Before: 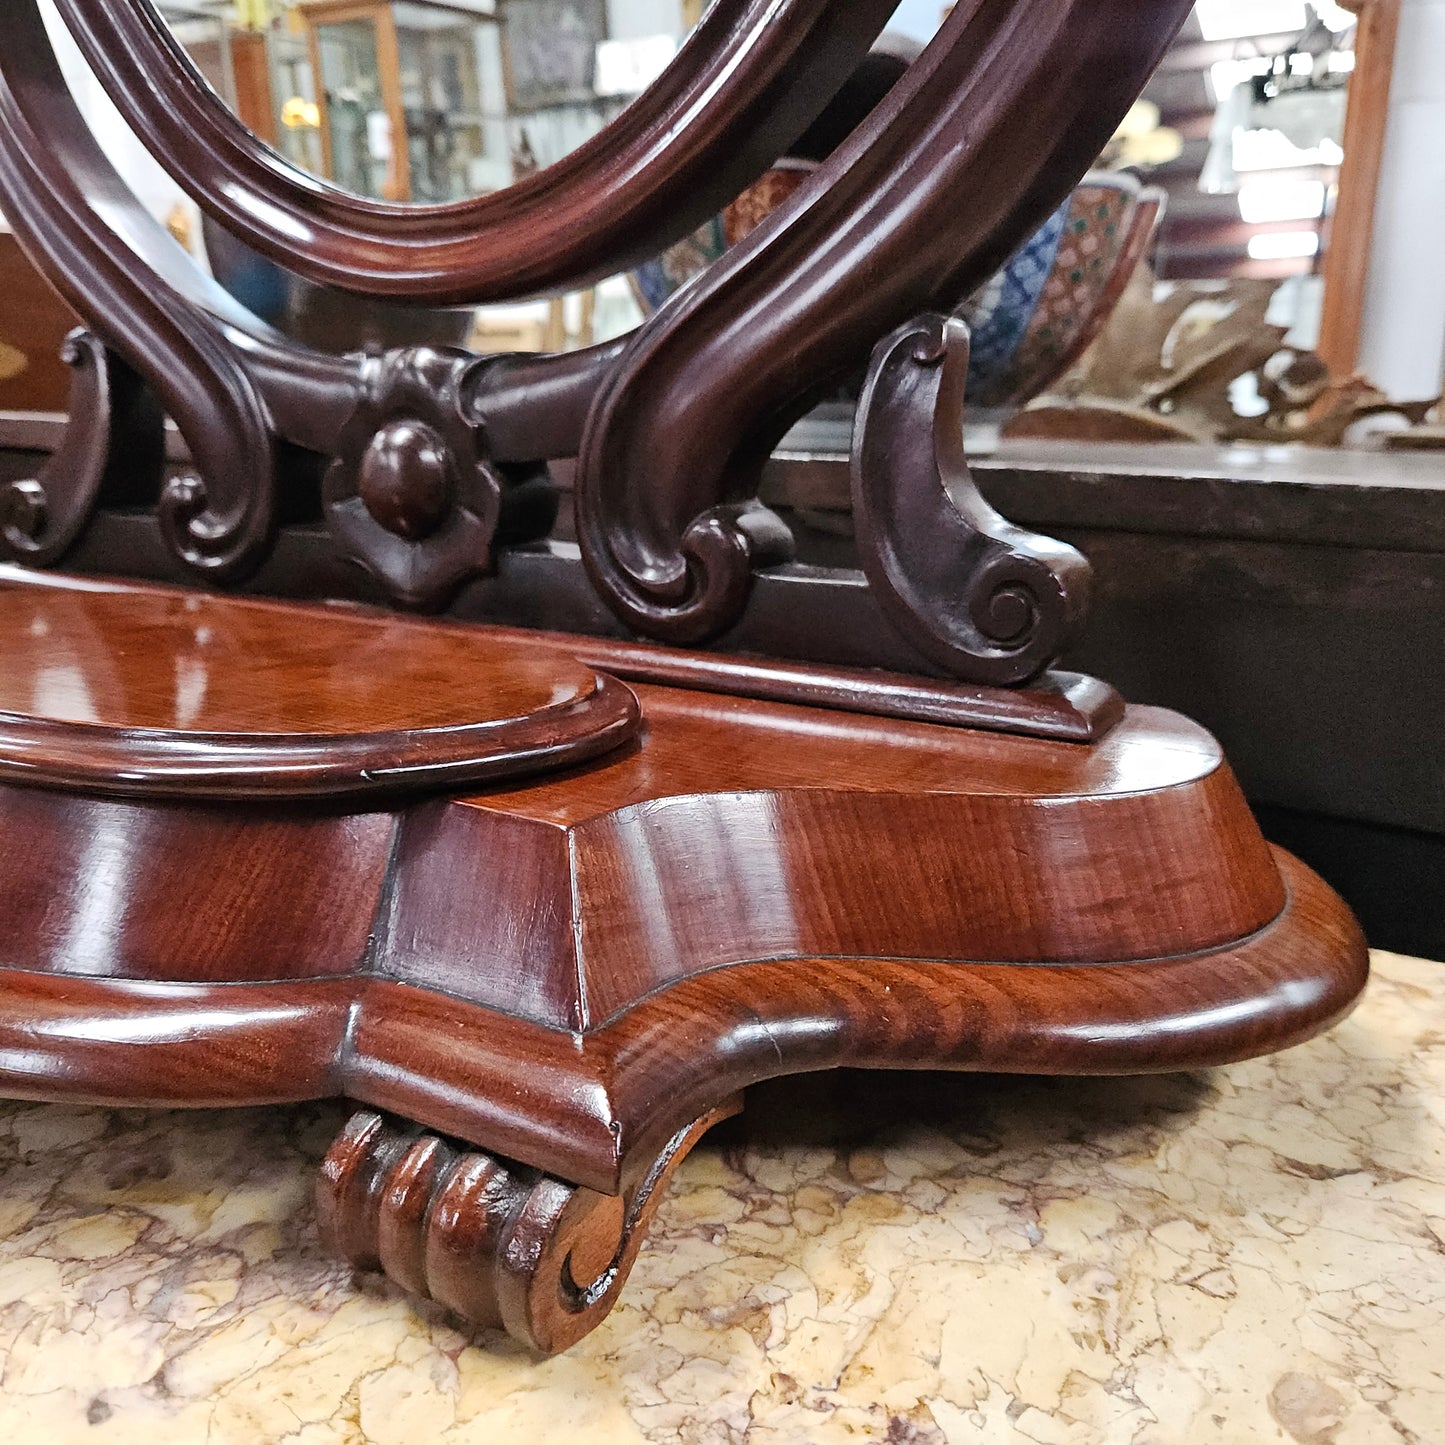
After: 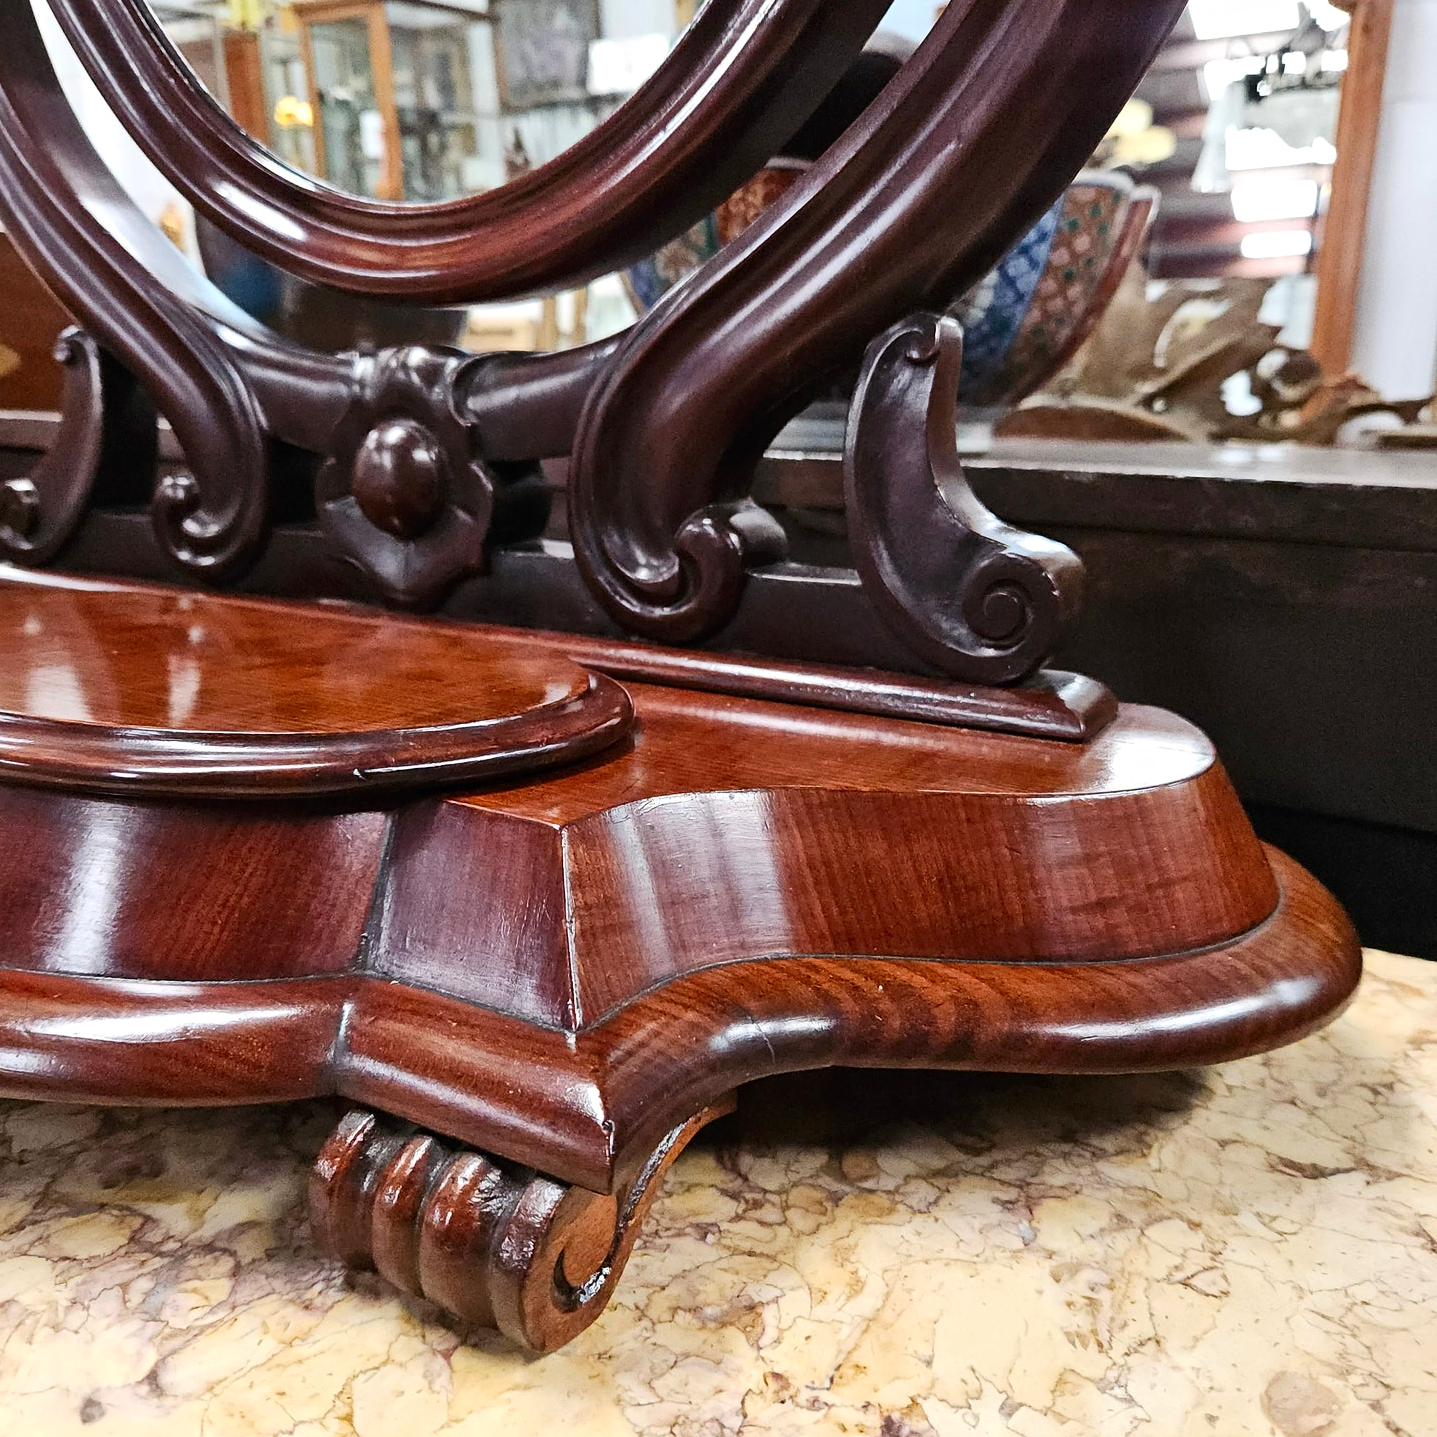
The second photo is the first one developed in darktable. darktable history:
contrast brightness saturation: contrast 0.147, brightness -0.005, saturation 0.096
crop and rotate: left 0.485%, top 0.134%, bottom 0.374%
tone equalizer: edges refinement/feathering 500, mask exposure compensation -1.57 EV, preserve details no
